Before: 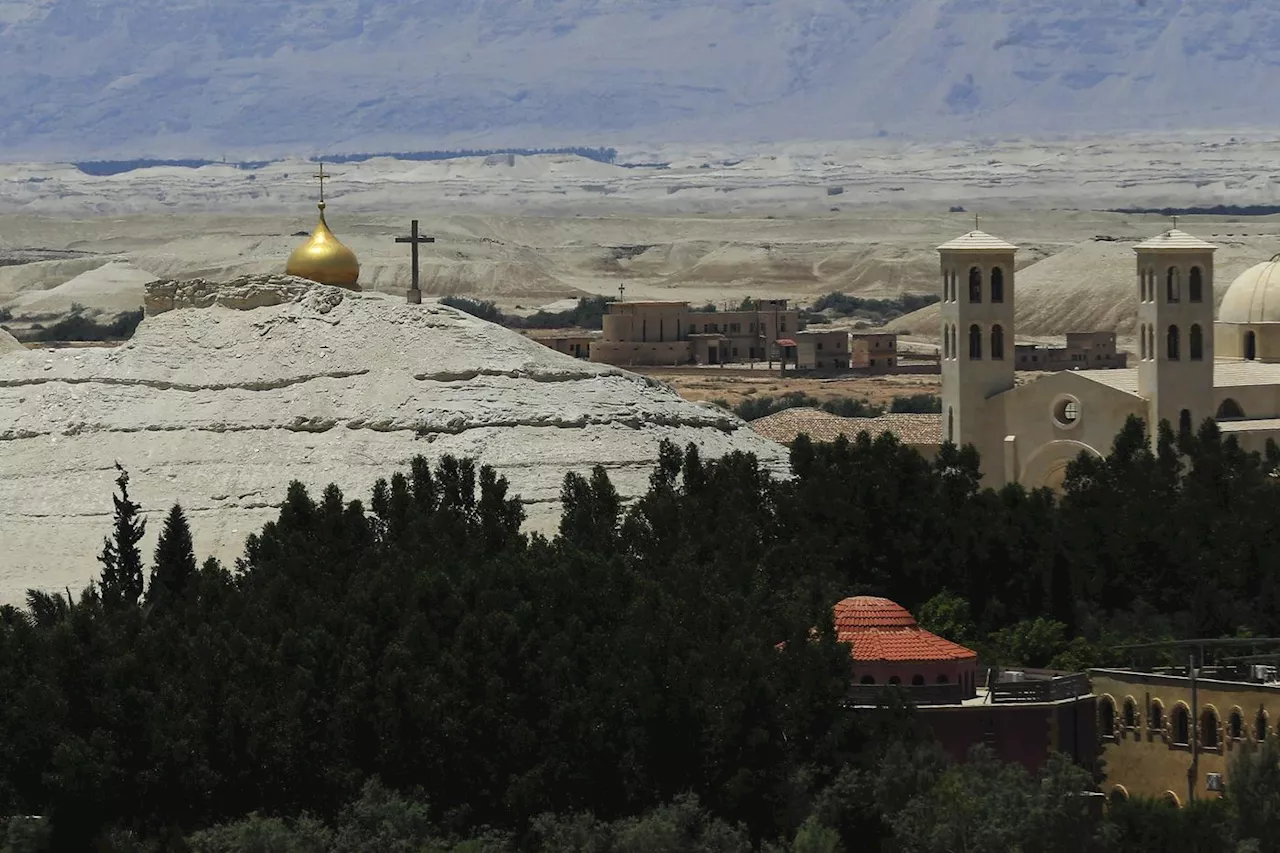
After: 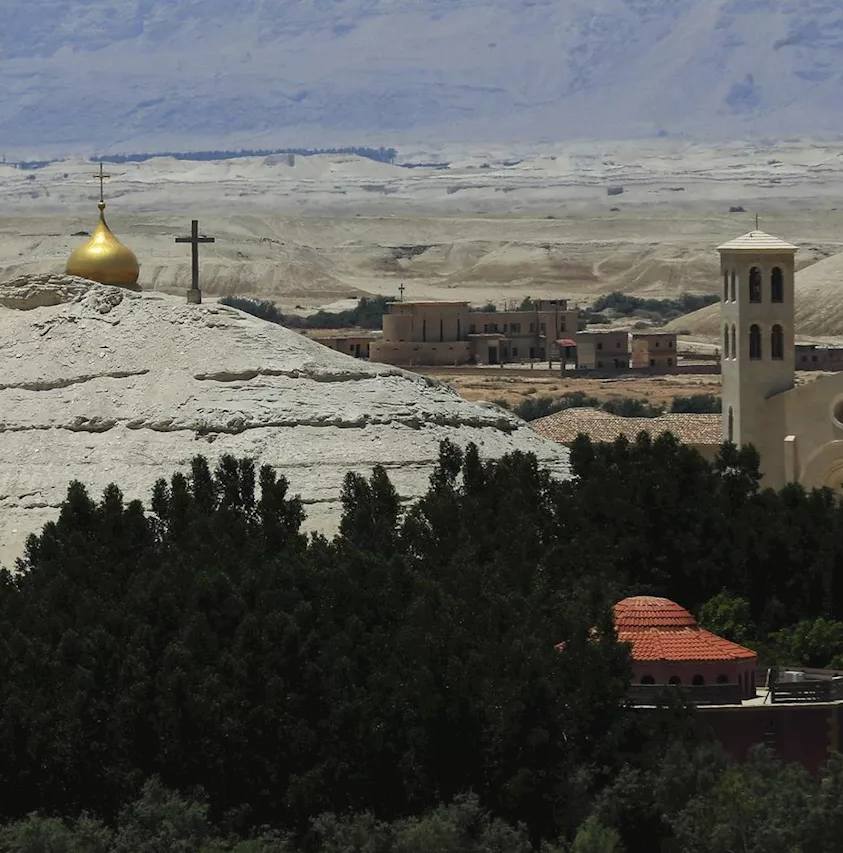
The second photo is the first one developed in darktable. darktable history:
crop: left 17.193%, right 16.934%
color zones: curves: ch0 [(0.25, 0.5) (0.423, 0.5) (0.443, 0.5) (0.521, 0.756) (0.568, 0.5) (0.576, 0.5) (0.75, 0.5)]; ch1 [(0.25, 0.5) (0.423, 0.5) (0.443, 0.5) (0.539, 0.873) (0.624, 0.565) (0.631, 0.5) (0.75, 0.5)]
